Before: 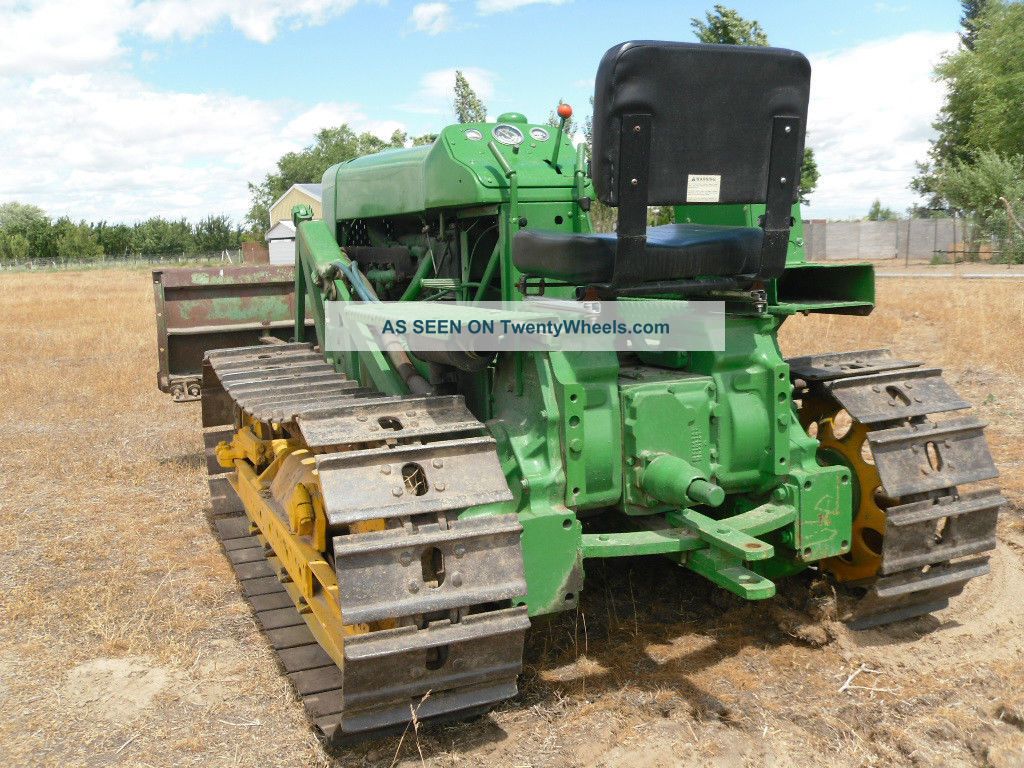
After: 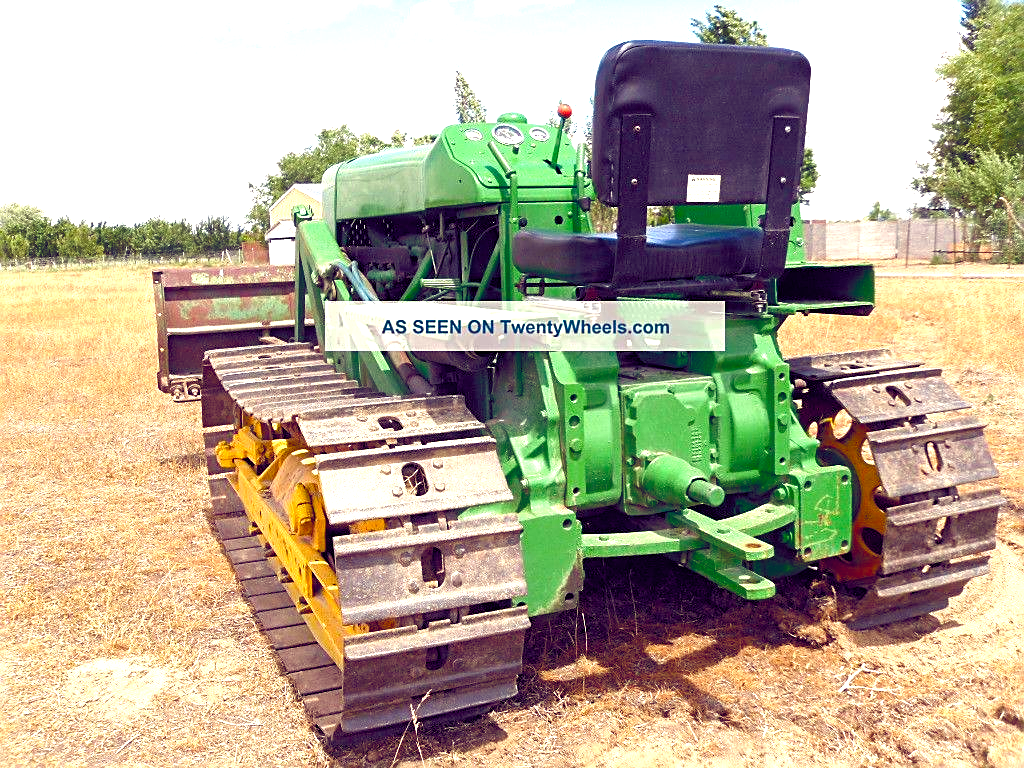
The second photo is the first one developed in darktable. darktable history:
sharpen: on, module defaults
color balance rgb: linear chroma grading › shadows -2.2%, linear chroma grading › highlights -15%, linear chroma grading › global chroma -10%, linear chroma grading › mid-tones -10%, perceptual saturation grading › global saturation 45%, perceptual saturation grading › highlights -50%, perceptual saturation grading › shadows 30%, perceptual brilliance grading › global brilliance 18%, global vibrance 45%
color balance: lift [1.001, 0.997, 0.99, 1.01], gamma [1.007, 1, 0.975, 1.025], gain [1, 1.065, 1.052, 0.935], contrast 13.25%
